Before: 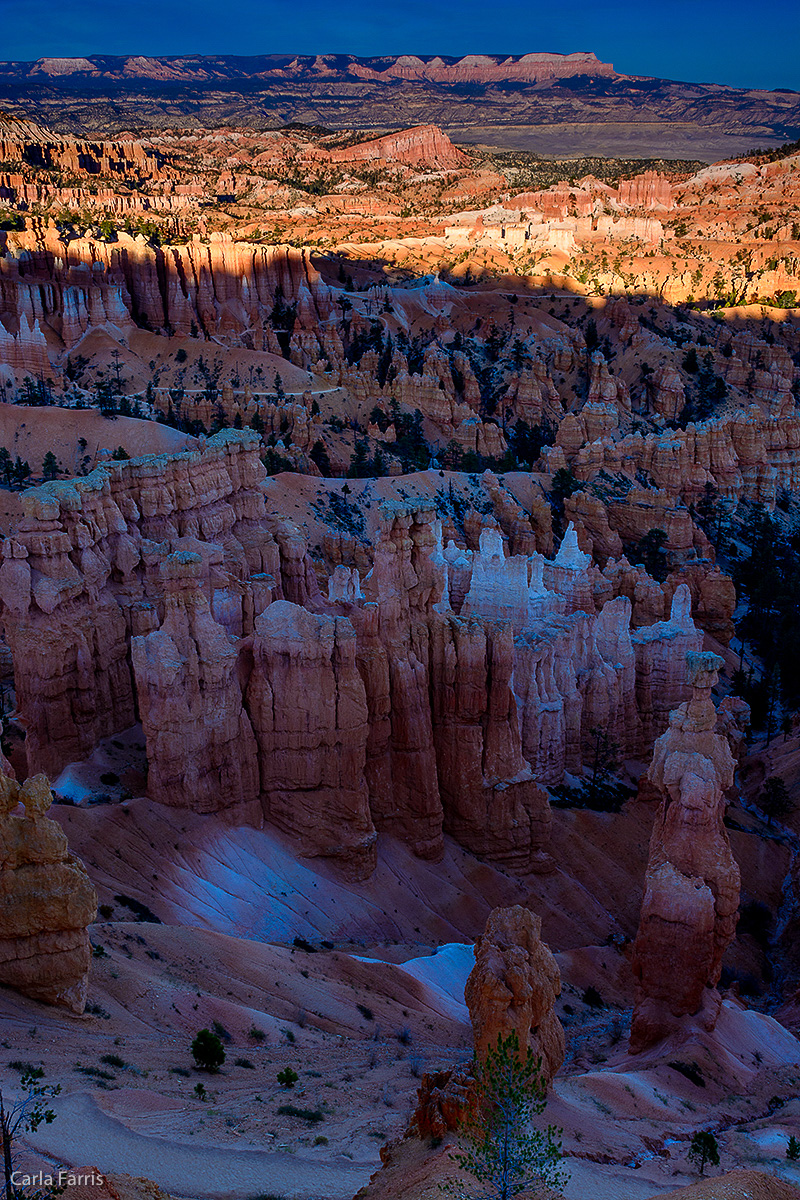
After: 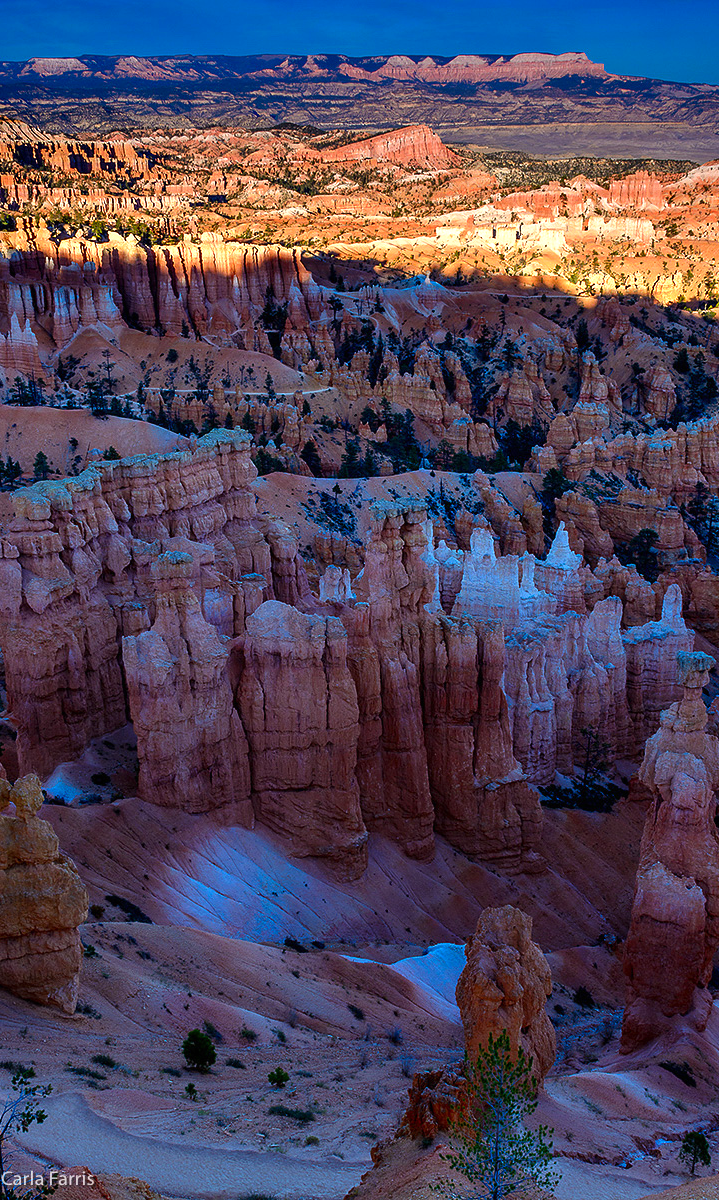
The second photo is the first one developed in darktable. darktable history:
exposure: black level correction 0, exposure 0.696 EV, compensate highlight preservation false
tone equalizer: smoothing diameter 2.23%, edges refinement/feathering 23.55, mask exposure compensation -1.57 EV, filter diffusion 5
shadows and highlights: shadows -20.26, white point adjustment -2.02, highlights -35.12
crop and rotate: left 1.365%, right 8.674%
